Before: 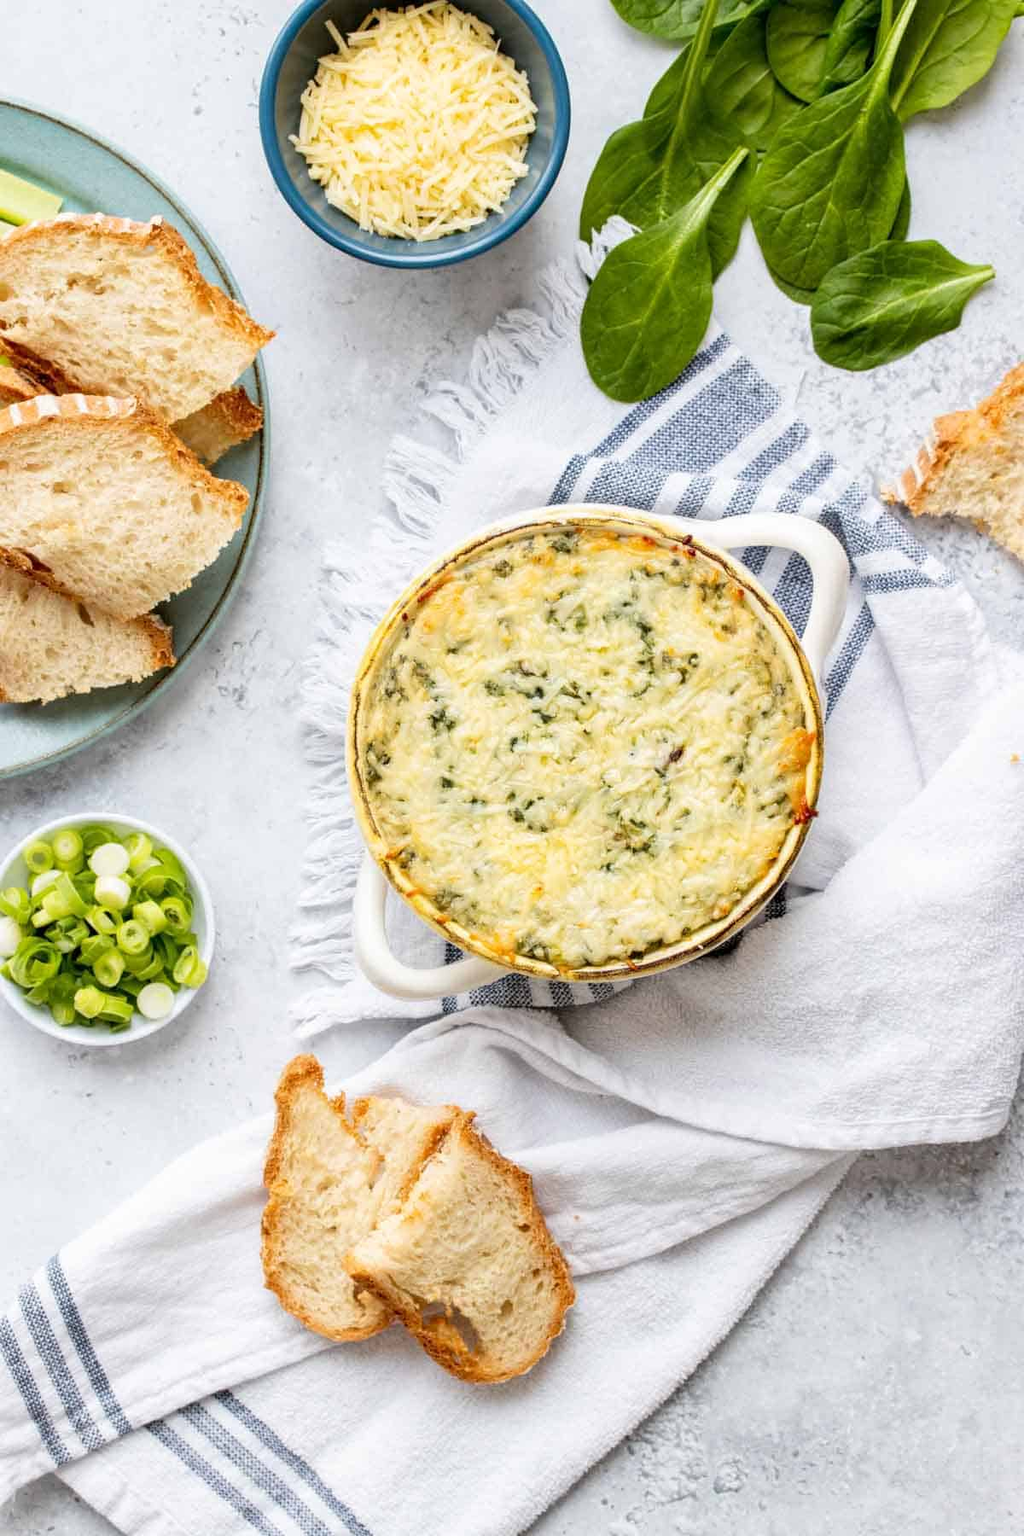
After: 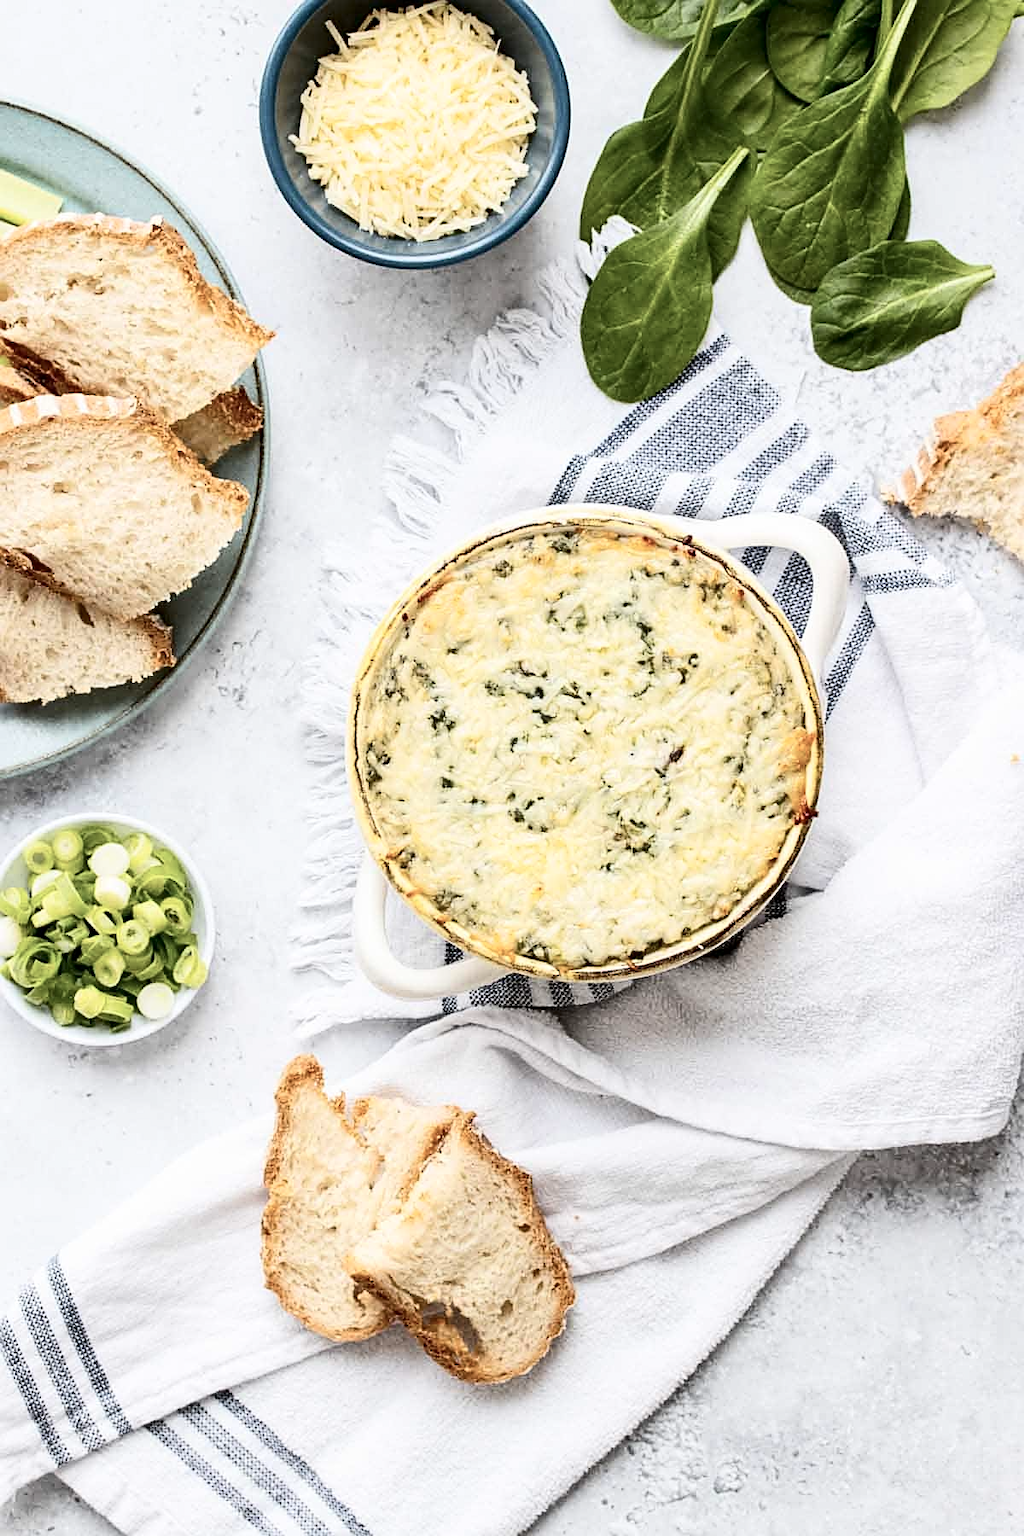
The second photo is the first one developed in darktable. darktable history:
sharpen: on, module defaults
contrast brightness saturation: contrast 0.249, saturation -0.307
